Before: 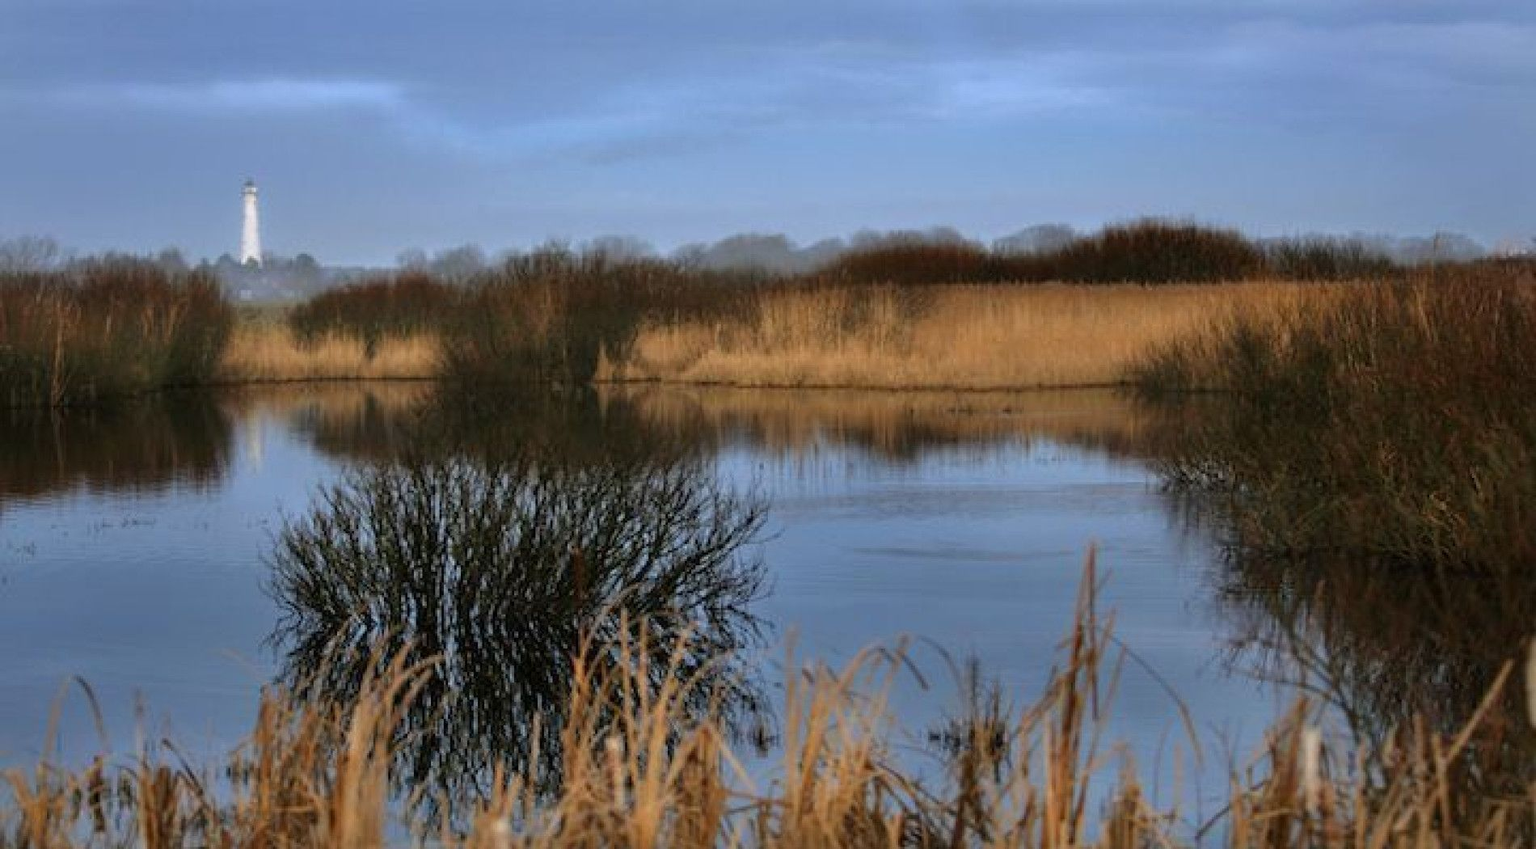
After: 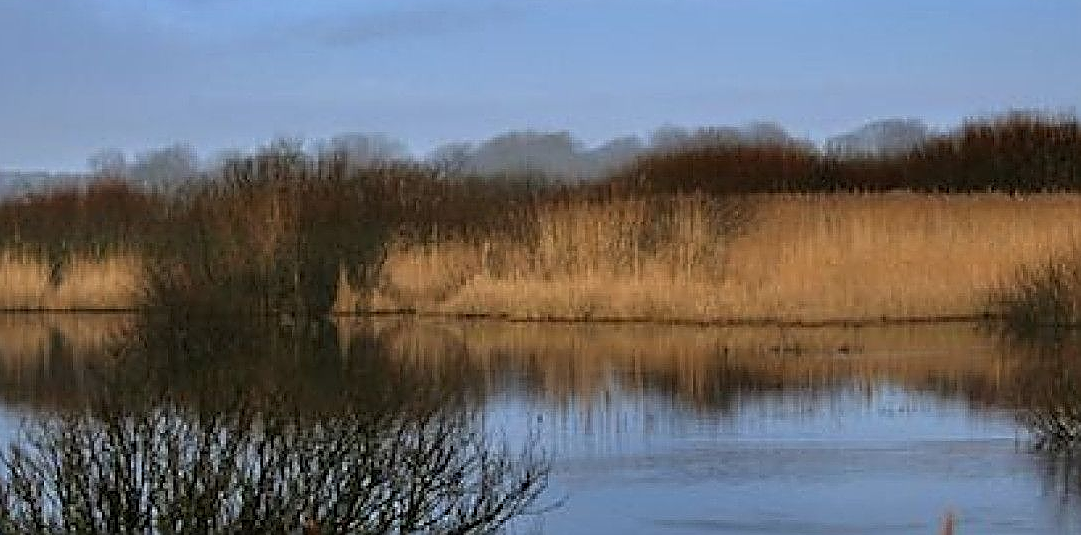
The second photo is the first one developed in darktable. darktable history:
sharpen: radius 1.734, amount 1.308
crop: left 21.195%, top 15.07%, right 21.867%, bottom 33.928%
